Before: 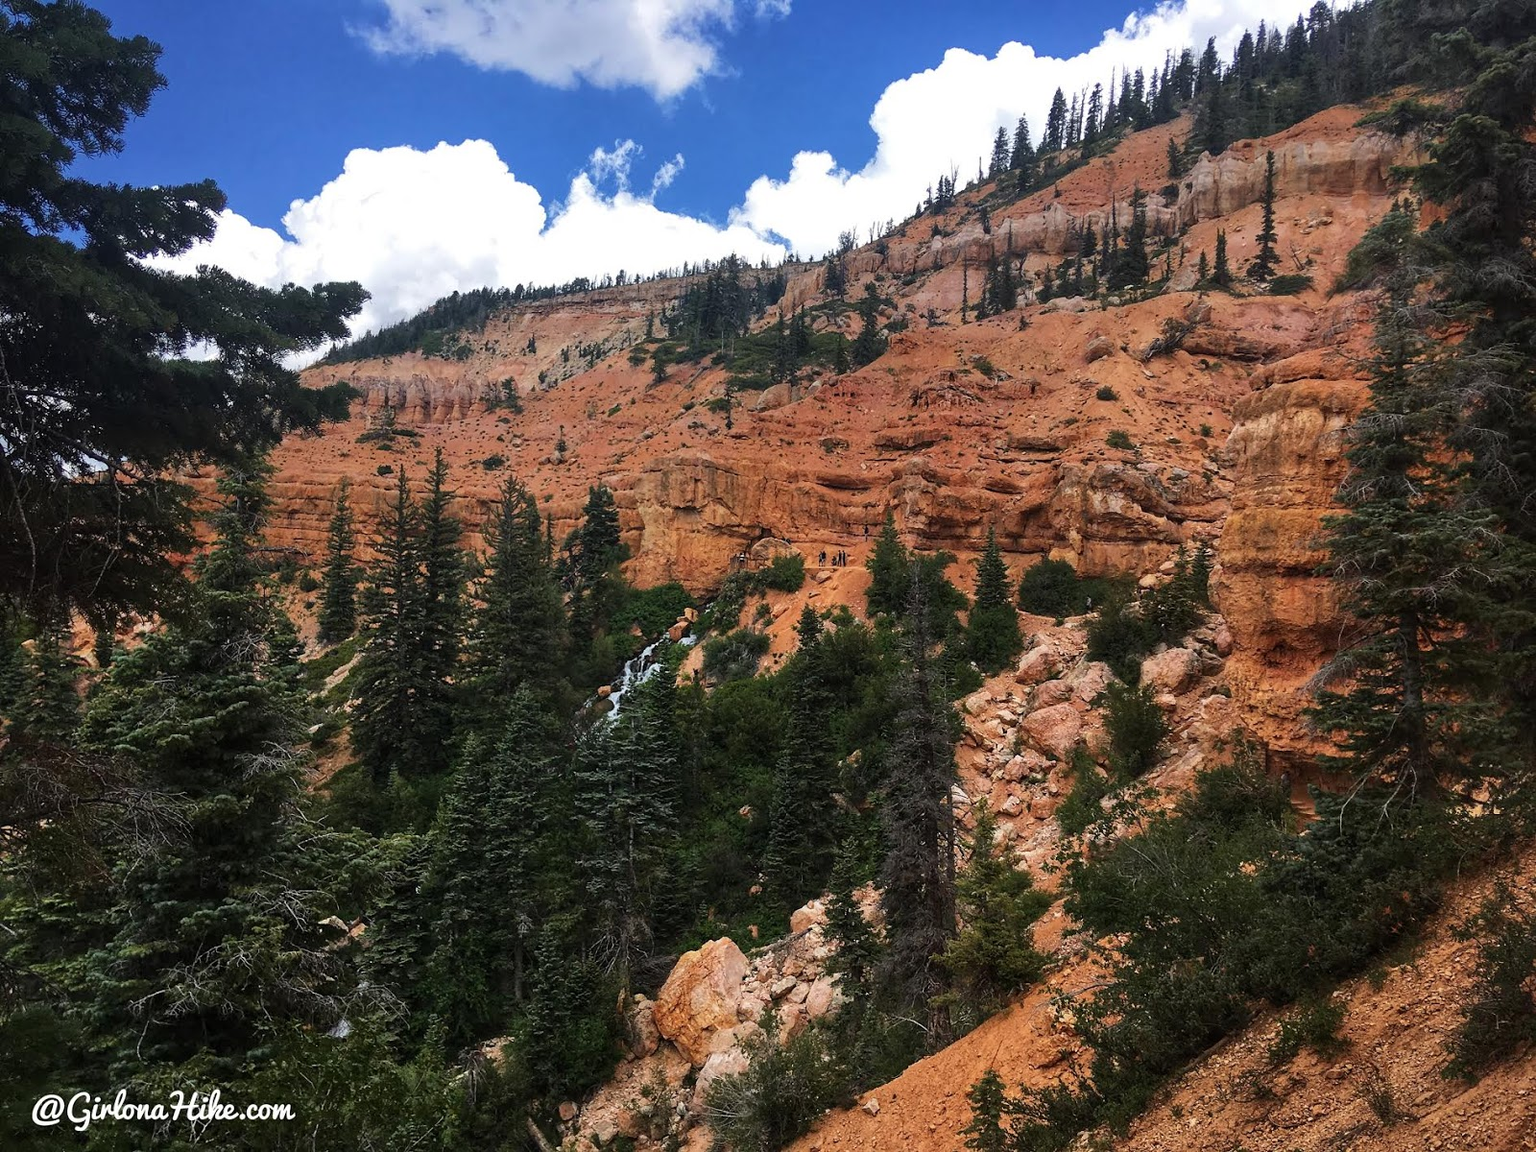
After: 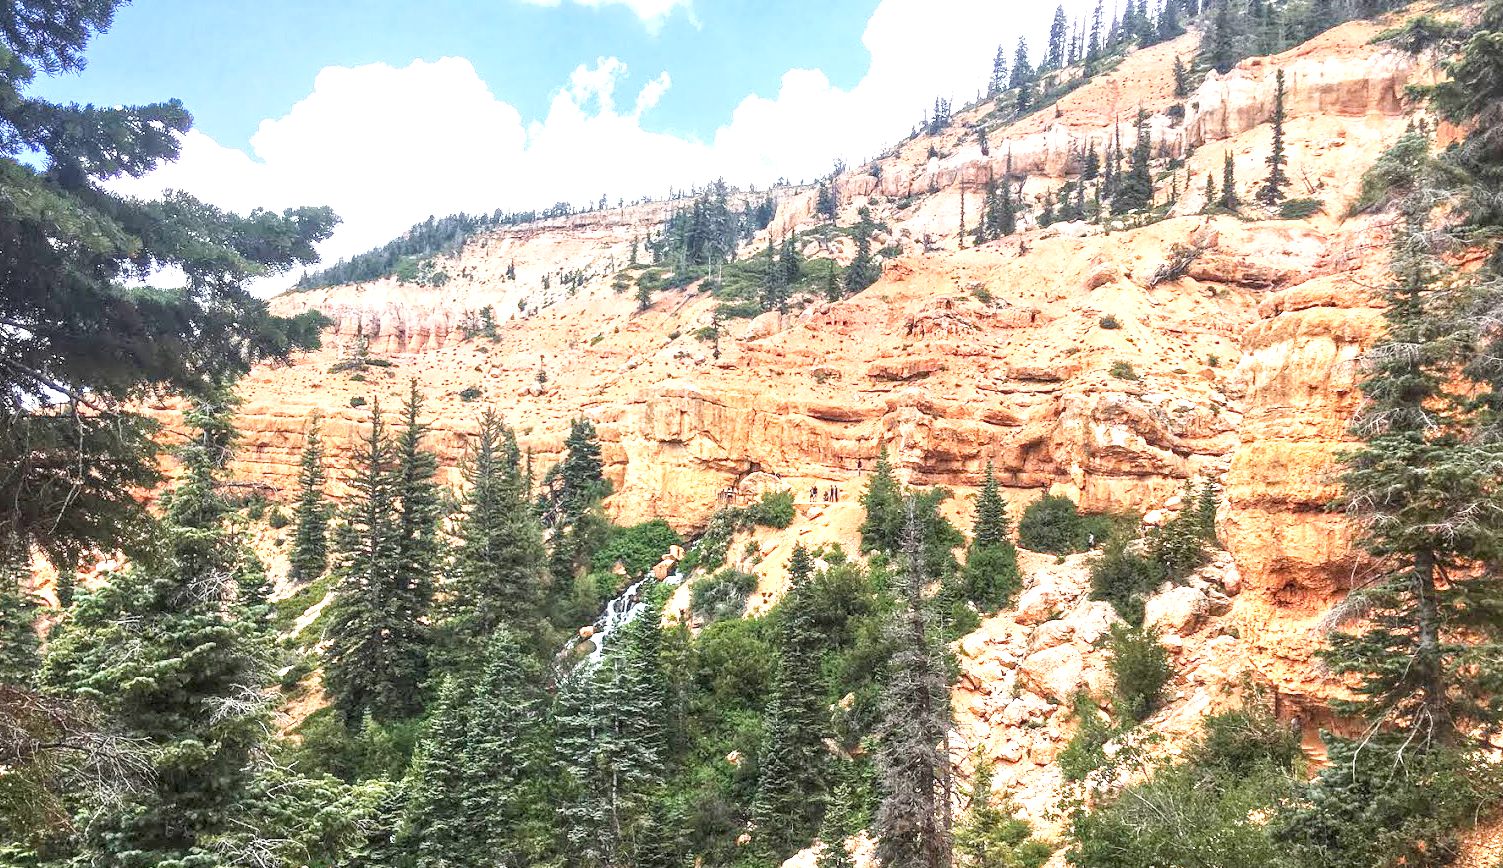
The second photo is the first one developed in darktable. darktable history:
exposure: exposure 2.033 EV, compensate exposure bias true, compensate highlight preservation false
crop: left 2.737%, top 7.382%, right 3.291%, bottom 20.235%
local contrast: on, module defaults
base curve: curves: ch0 [(0, 0) (0.204, 0.334) (0.55, 0.733) (1, 1)], preserve colors none
tone equalizer: edges refinement/feathering 500, mask exposure compensation -1.57 EV, preserve details no
